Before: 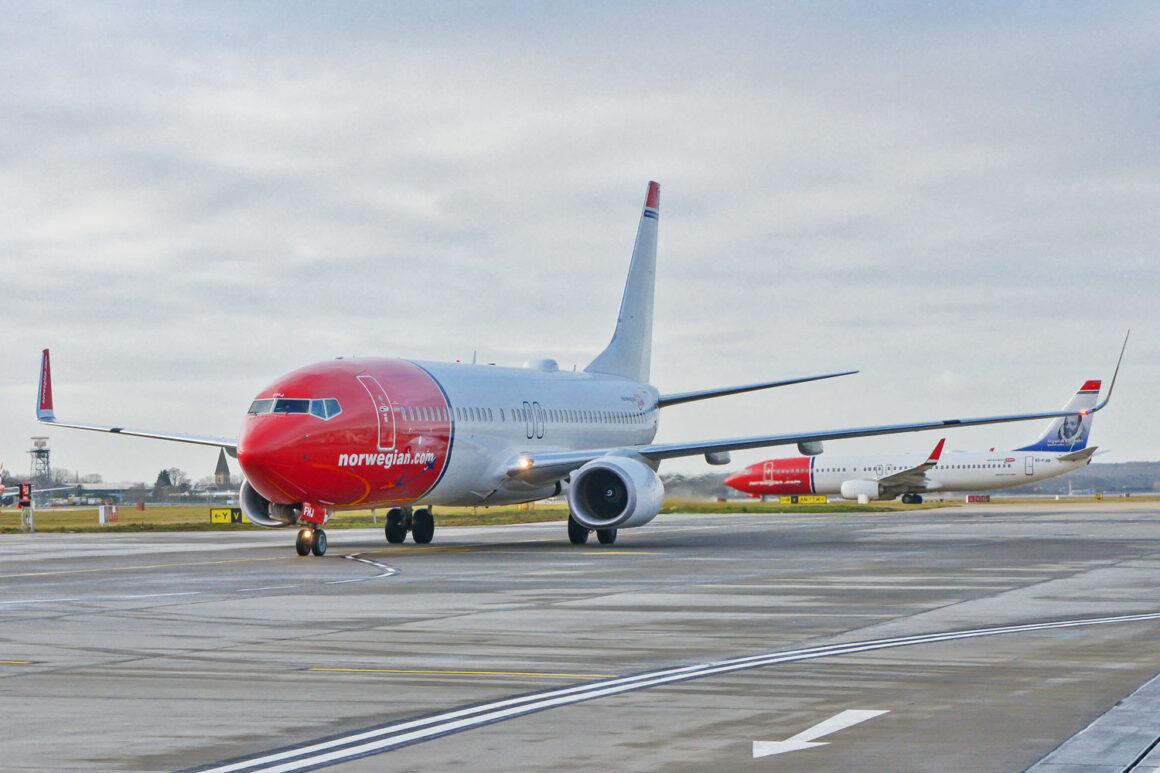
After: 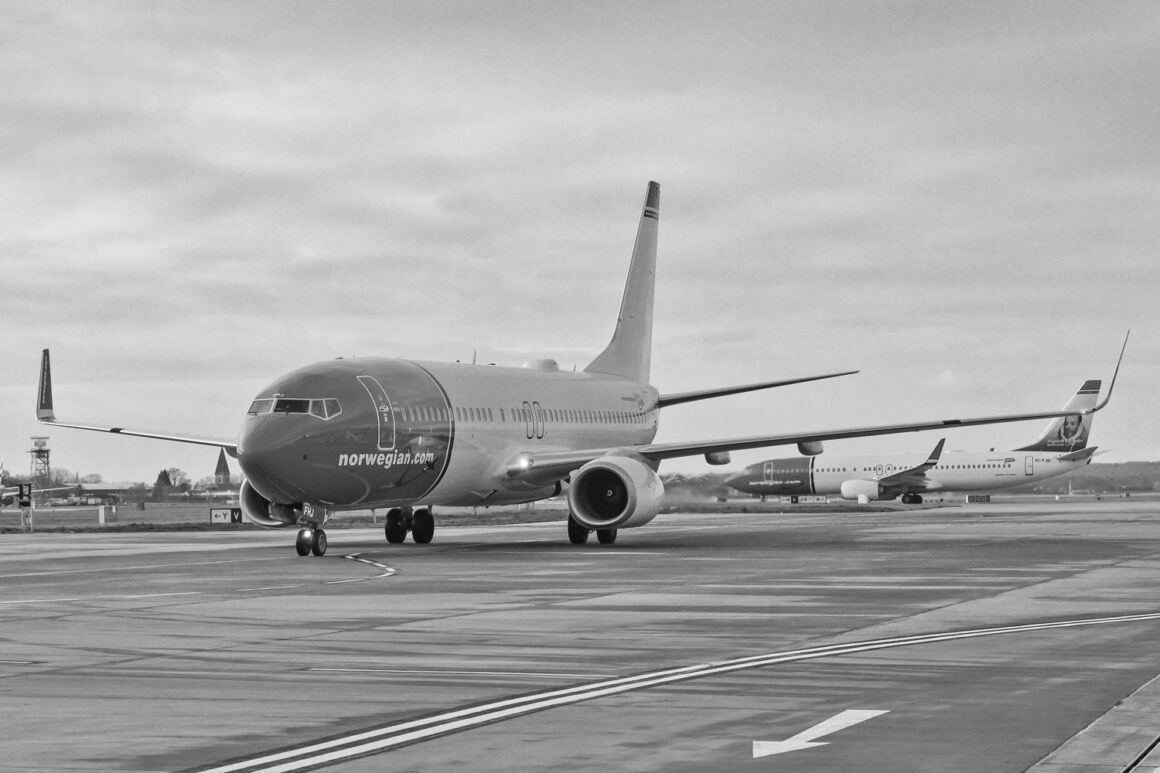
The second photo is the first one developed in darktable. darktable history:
contrast brightness saturation: brightness -0.09
monochrome: on, module defaults
